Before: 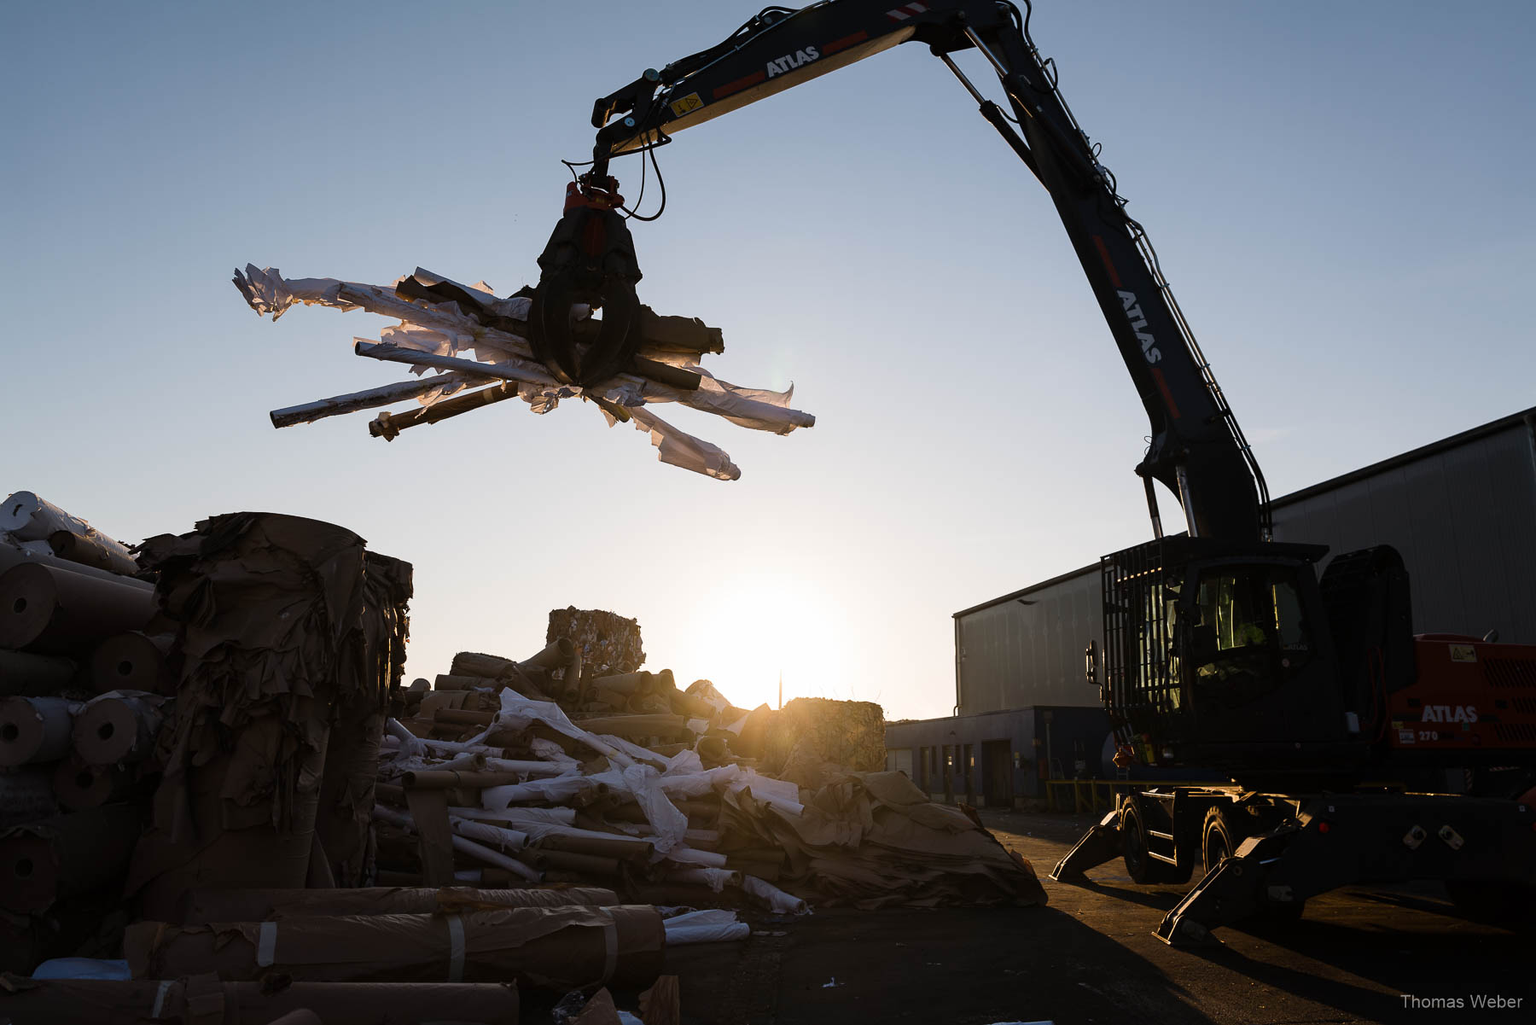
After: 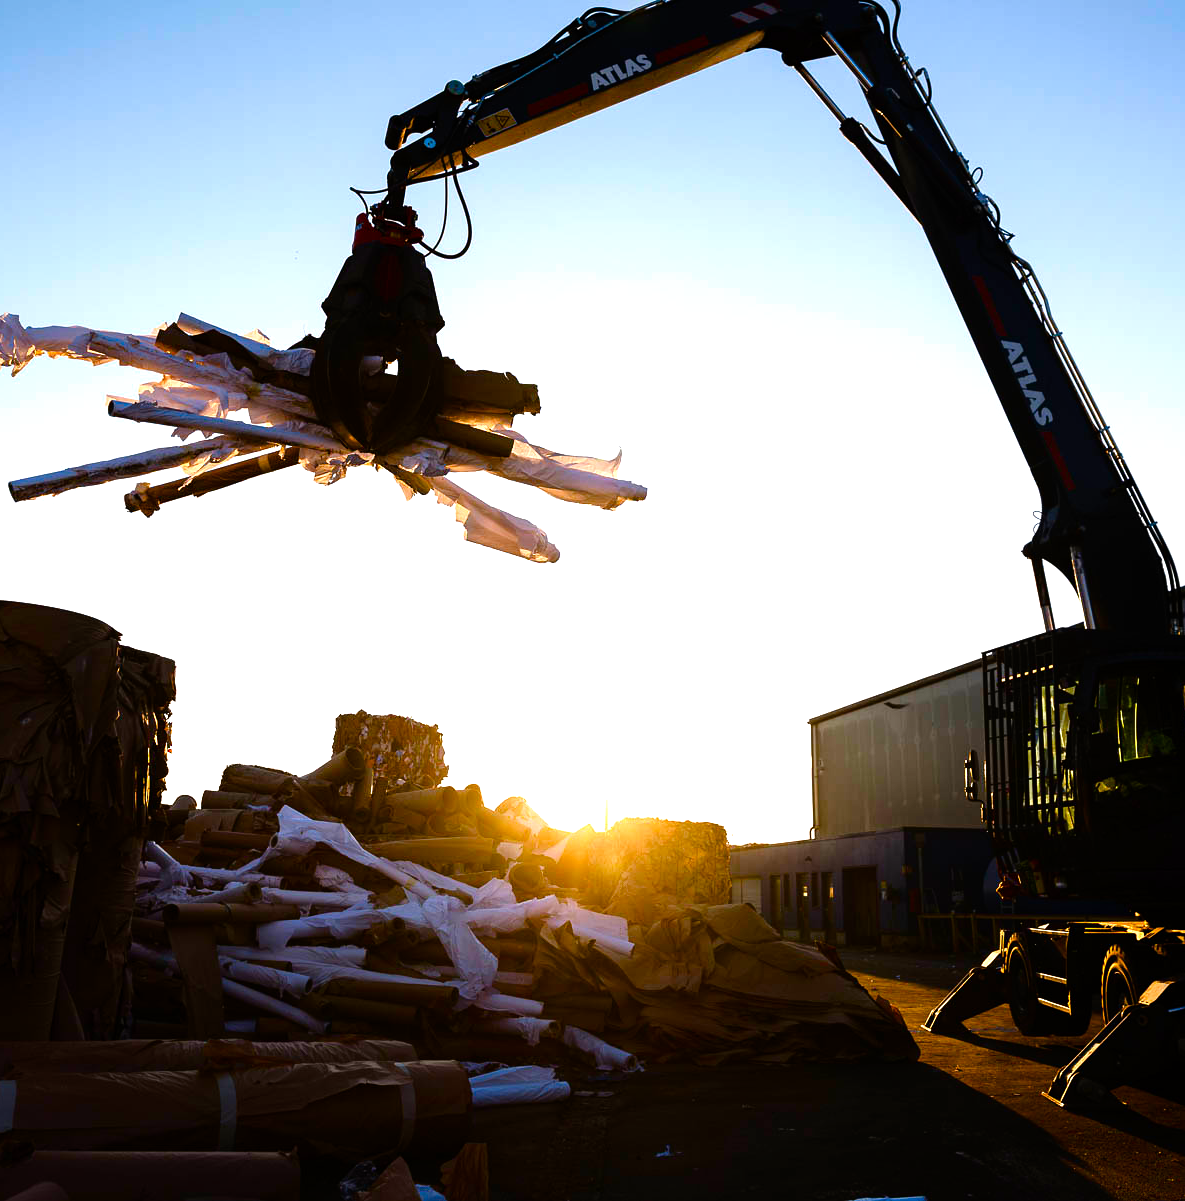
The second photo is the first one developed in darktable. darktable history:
contrast brightness saturation: brightness -0.02, saturation 0.343
crop: left 17.137%, right 17.012%
tone equalizer: -8 EV -1.1 EV, -7 EV -1.04 EV, -6 EV -0.882 EV, -5 EV -0.55 EV, -3 EV 0.61 EV, -2 EV 0.868 EV, -1 EV 1 EV, +0 EV 1.05 EV
color balance rgb: highlights gain › chroma 0.168%, highlights gain › hue 330.66°, linear chroma grading › global chroma 8.741%, perceptual saturation grading › global saturation 45.001%, perceptual saturation grading › highlights -50.522%, perceptual saturation grading › shadows 30.737%, global vibrance 20%
